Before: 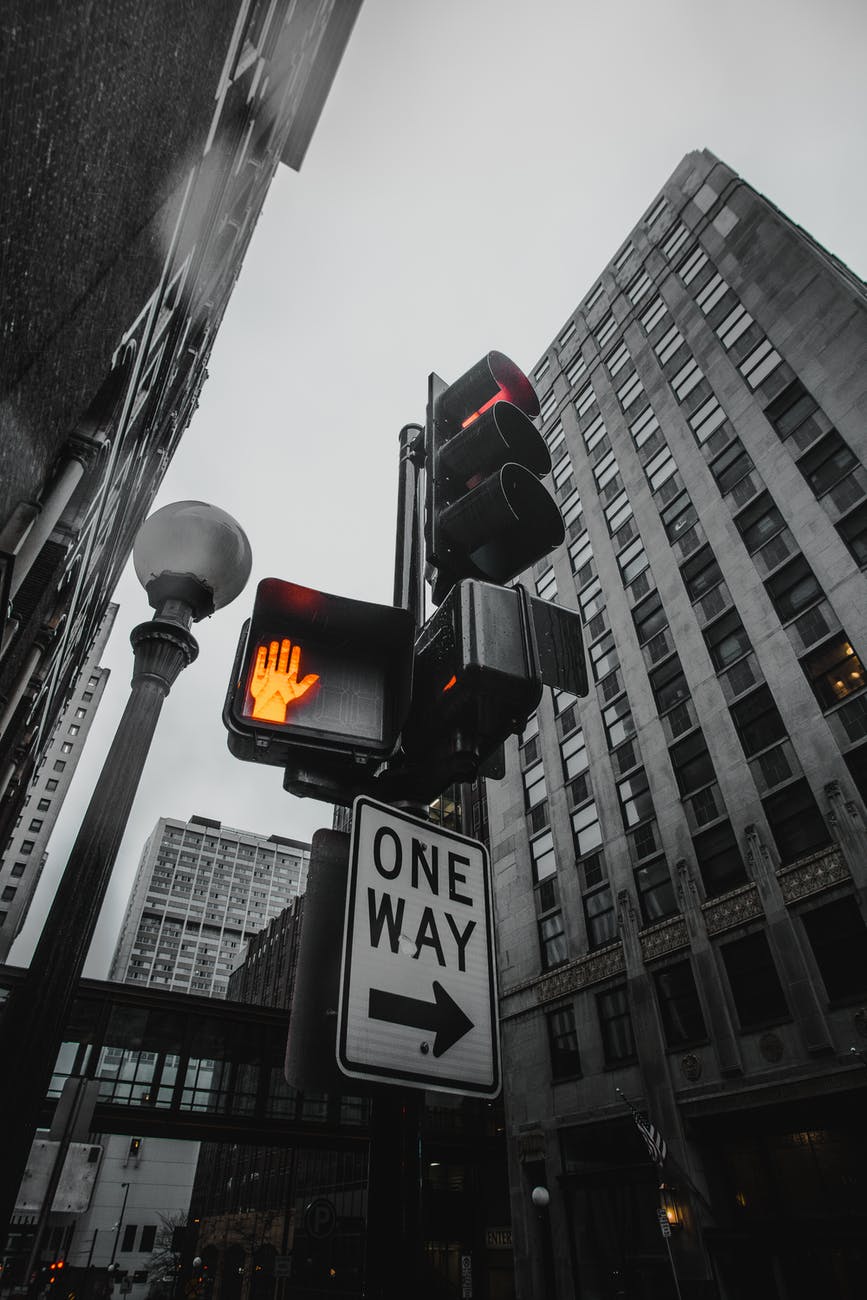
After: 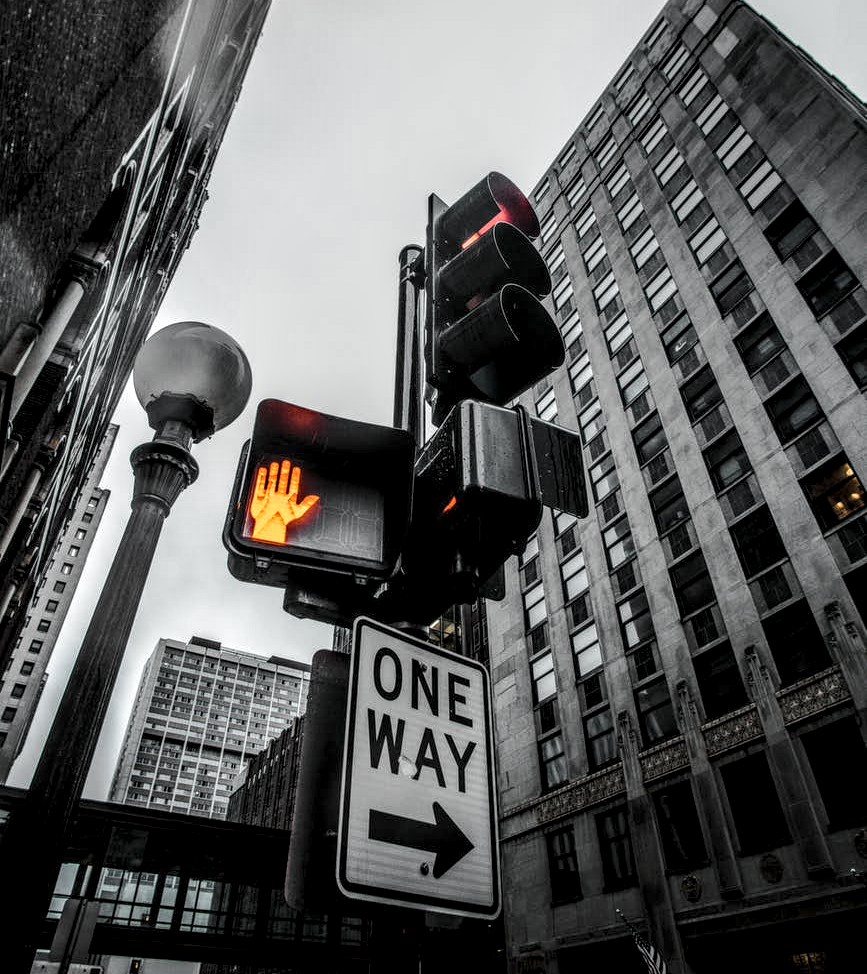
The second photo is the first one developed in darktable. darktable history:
local contrast: highlights 22%, detail 196%
crop: top 13.809%, bottom 11.238%
